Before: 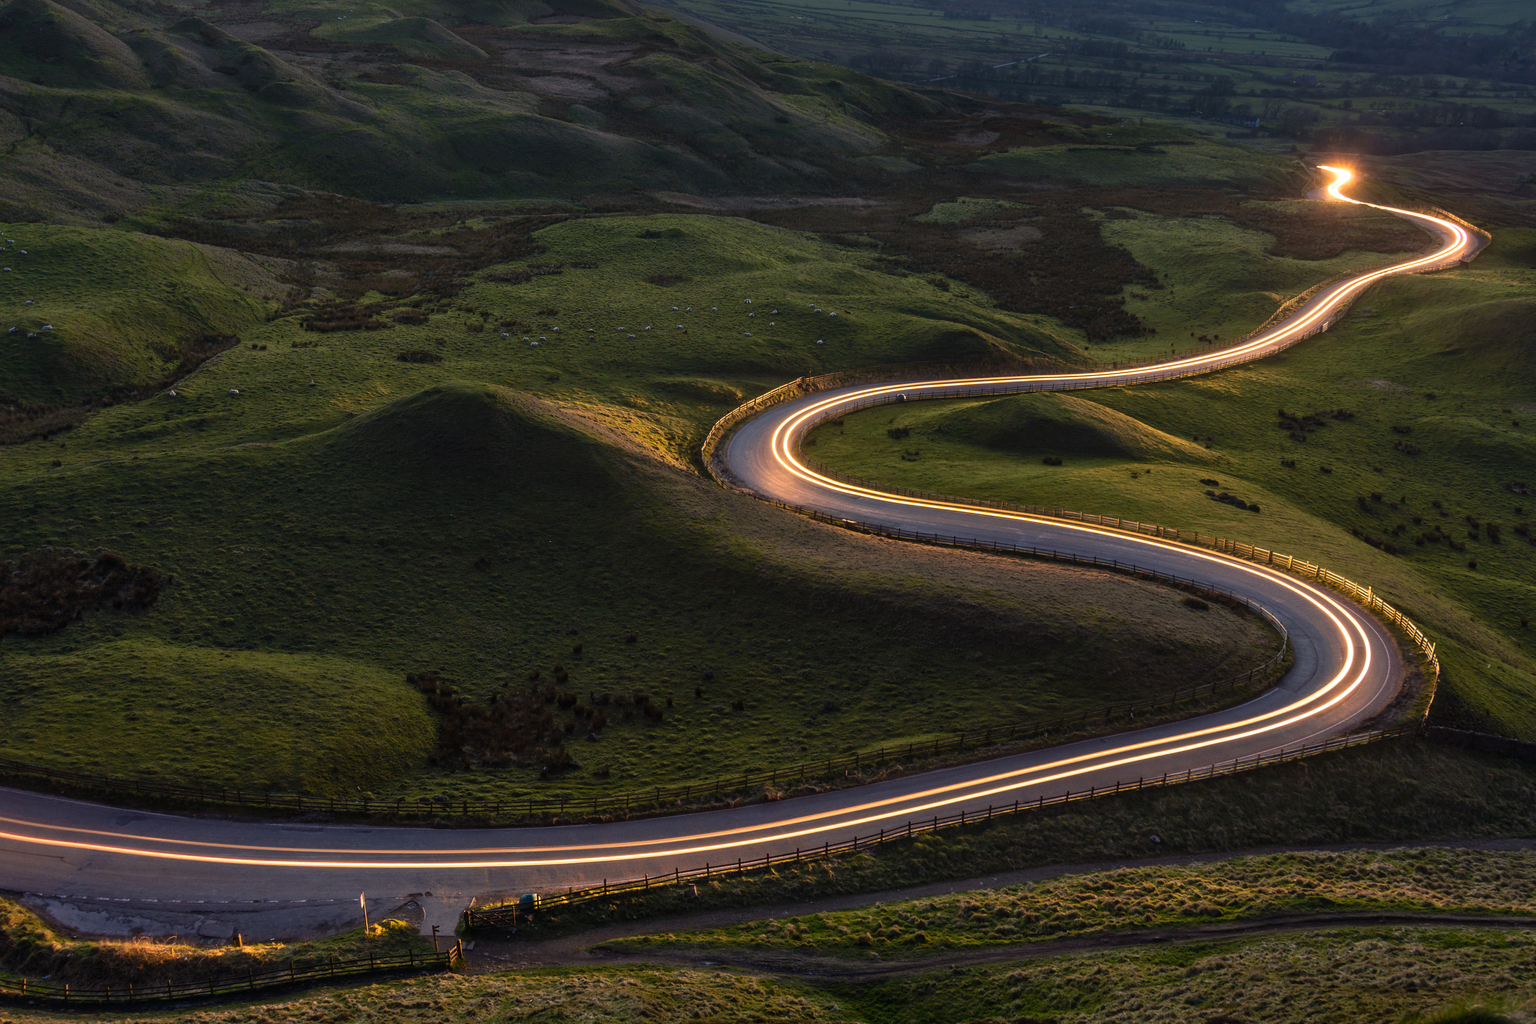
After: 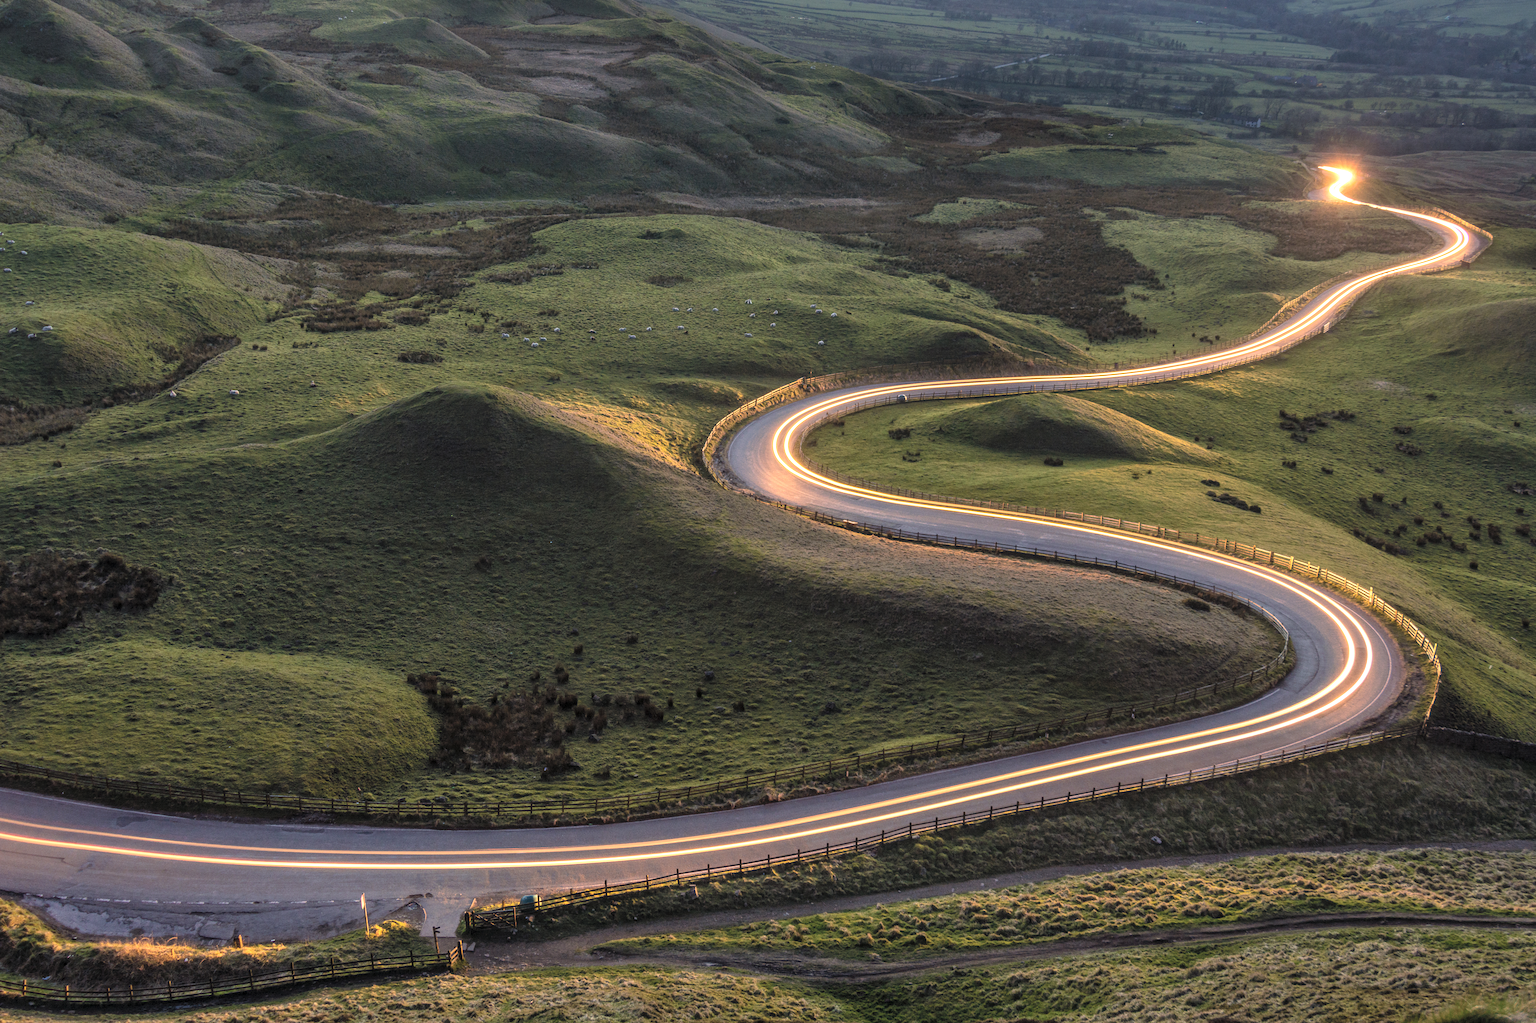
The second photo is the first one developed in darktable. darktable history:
contrast brightness saturation: brightness 0.276
crop: top 0.026%, bottom 0.107%
local contrast: detail 130%
